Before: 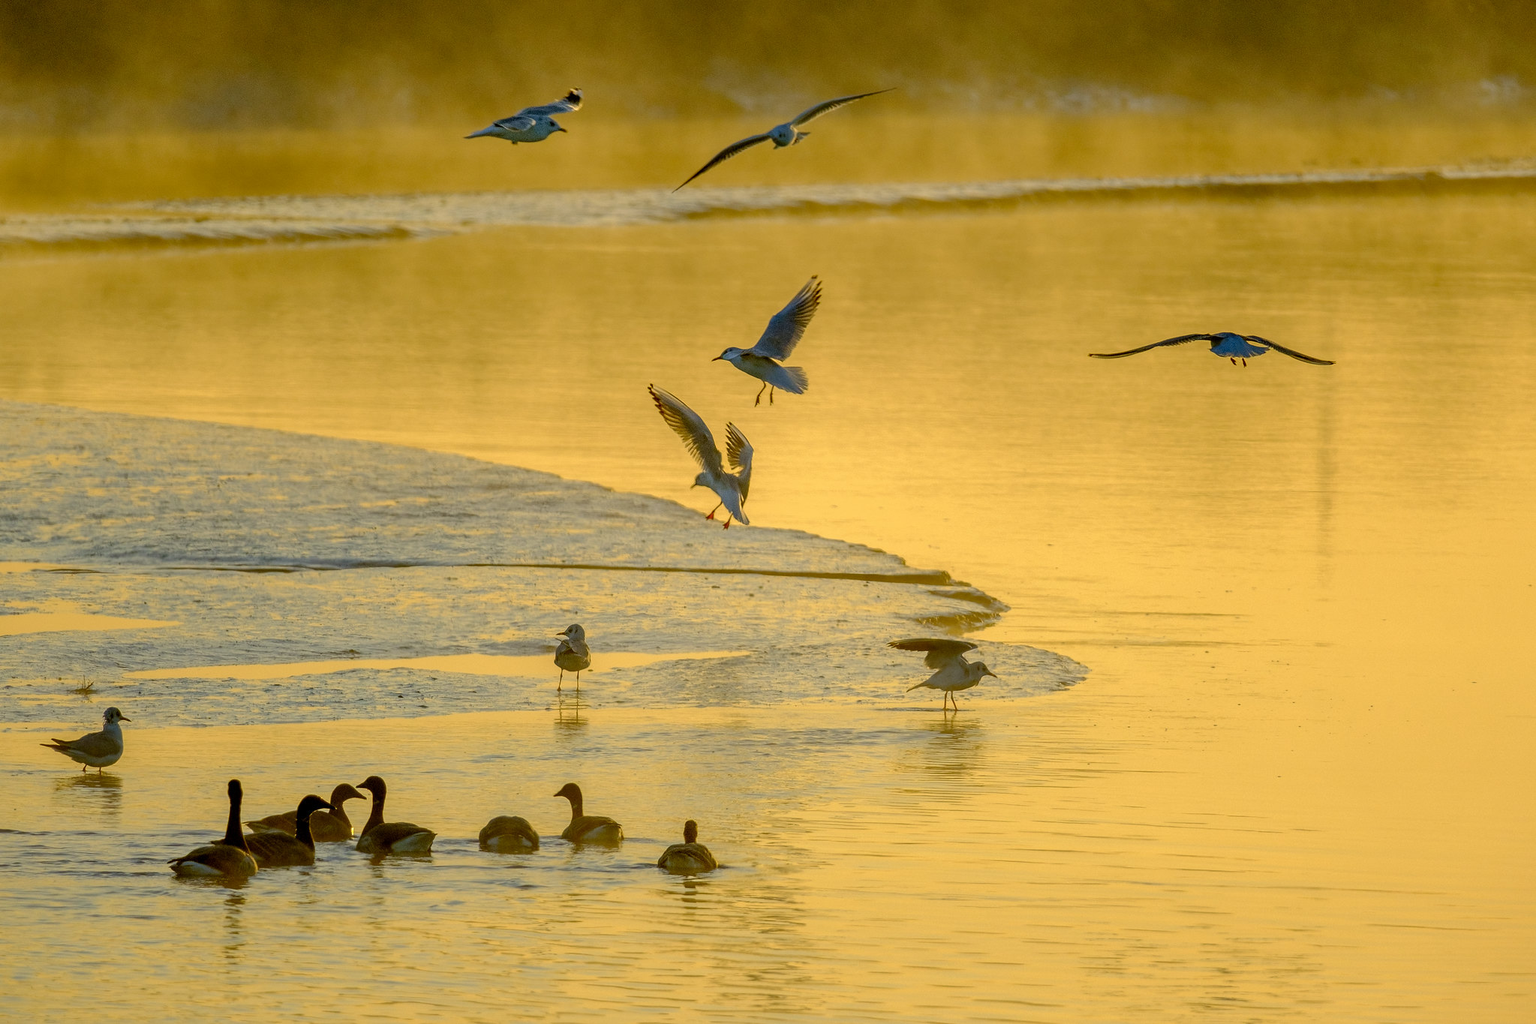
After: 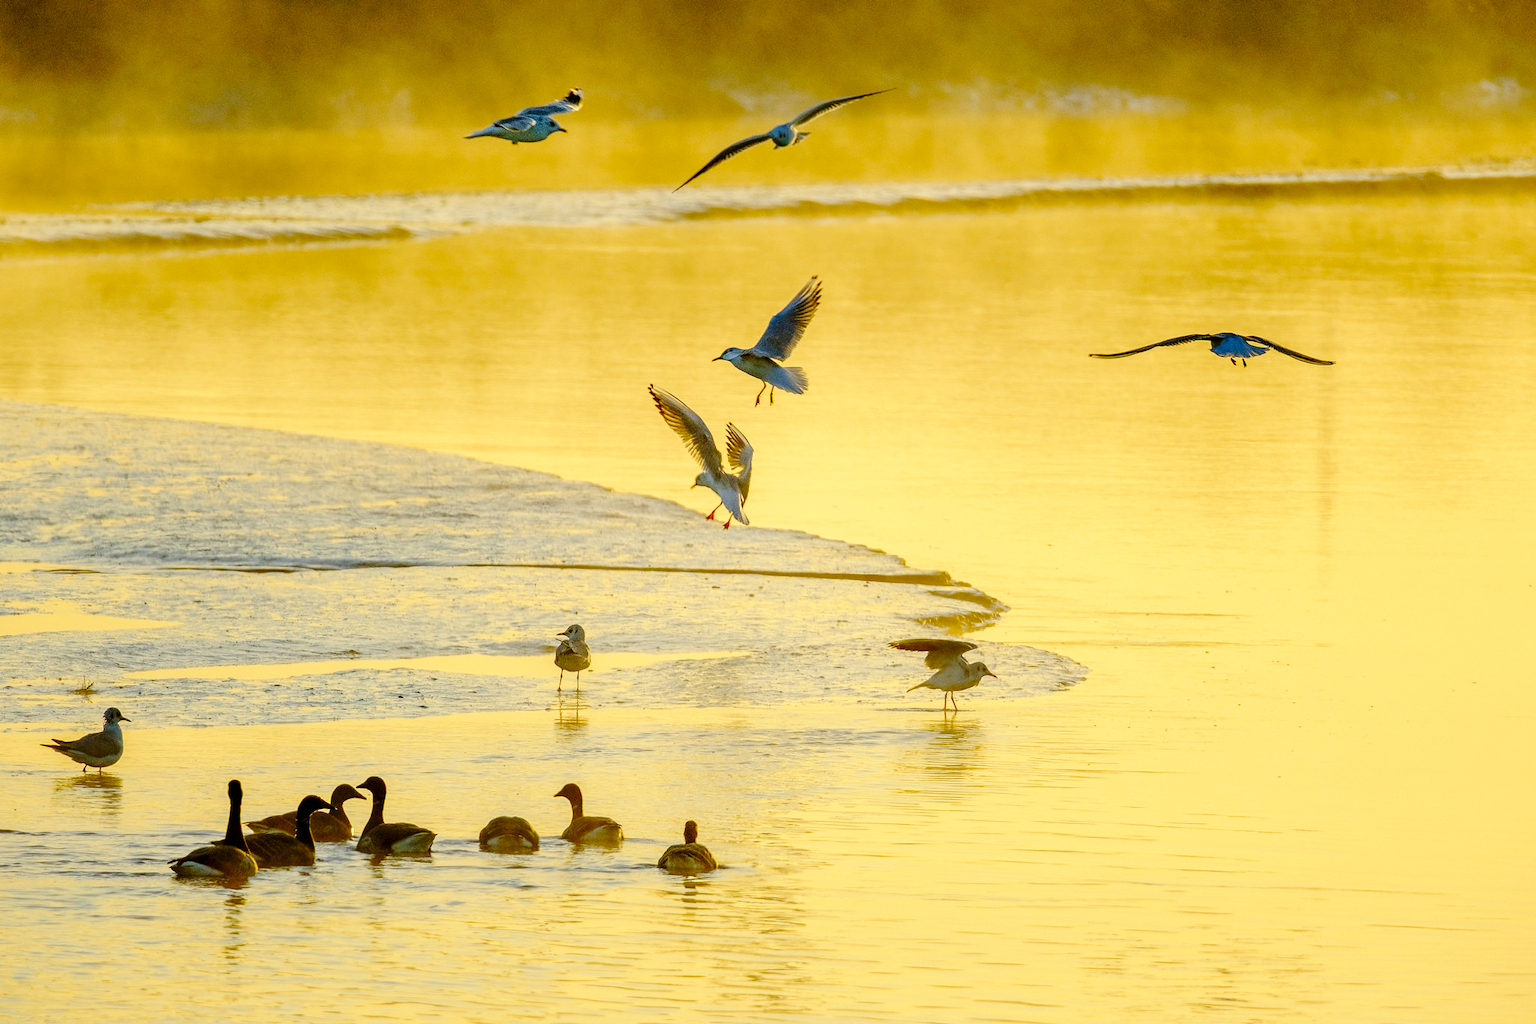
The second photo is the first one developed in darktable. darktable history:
base curve: curves: ch0 [(0, 0) (0.028, 0.03) (0.121, 0.232) (0.46, 0.748) (0.859, 0.968) (1, 1)], preserve colors none
rotate and perspective: automatic cropping original format, crop left 0, crop top 0
